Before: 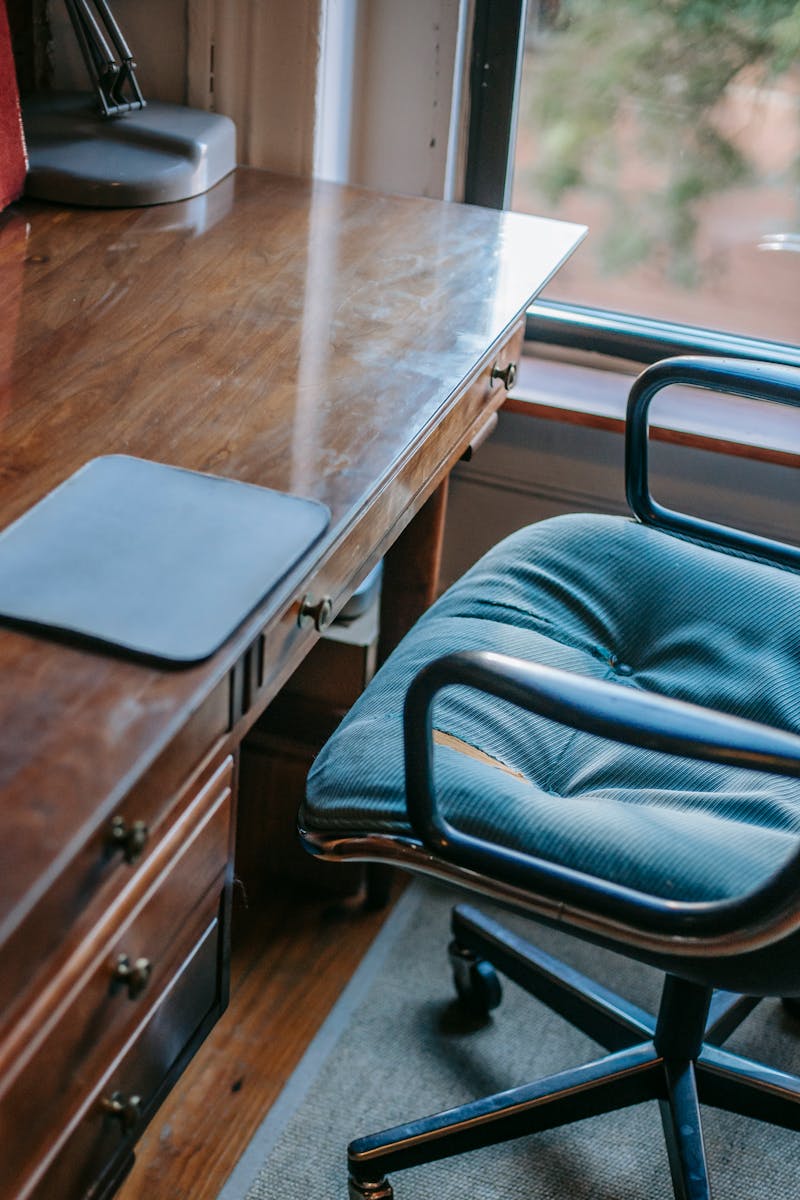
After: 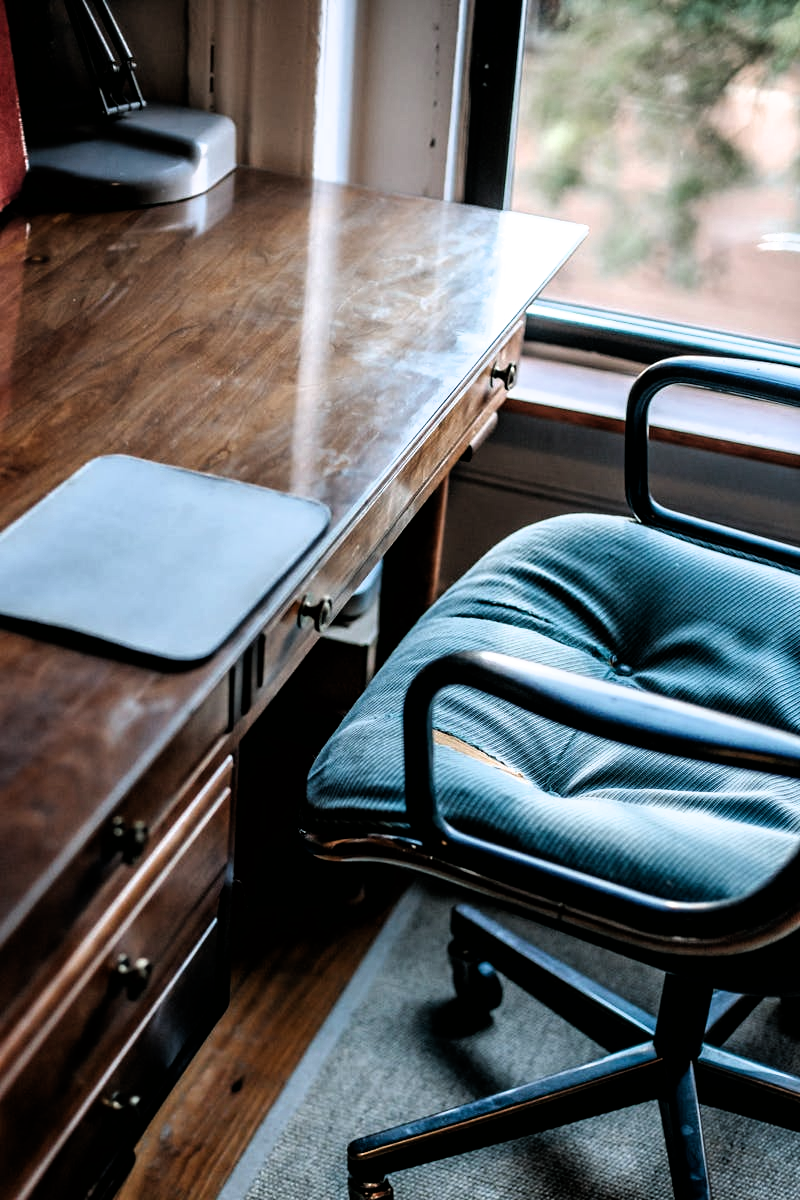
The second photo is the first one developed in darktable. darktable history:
filmic rgb: black relative exposure -8.23 EV, white relative exposure 2.23 EV, threshold 2.96 EV, hardness 7.15, latitude 85.11%, contrast 1.708, highlights saturation mix -4.04%, shadows ↔ highlights balance -2.4%, enable highlight reconstruction true
